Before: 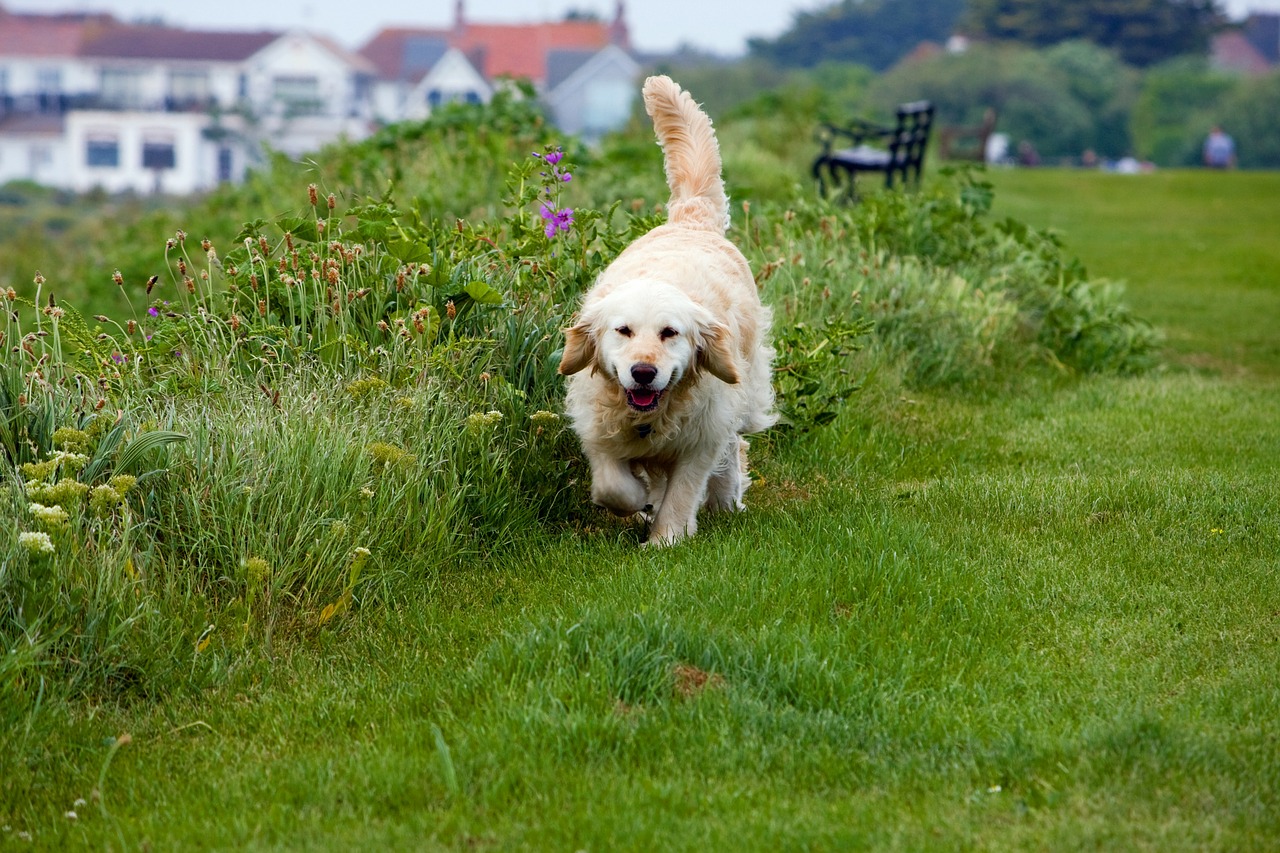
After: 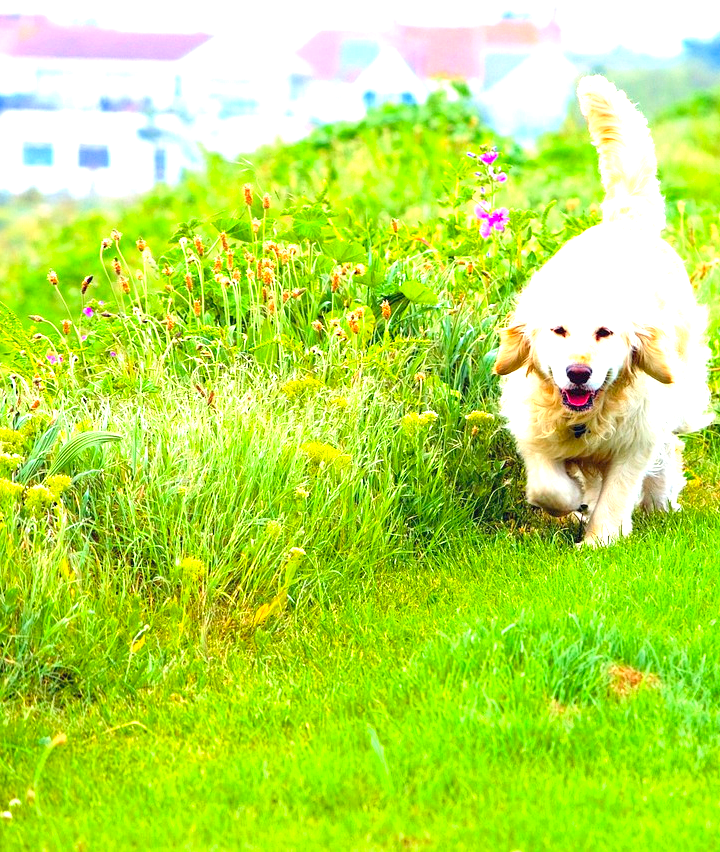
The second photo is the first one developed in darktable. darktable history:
exposure: exposure 2 EV, compensate highlight preservation false
crop: left 5.114%, right 38.589%
contrast brightness saturation: contrast 0.07, brightness 0.18, saturation 0.4
